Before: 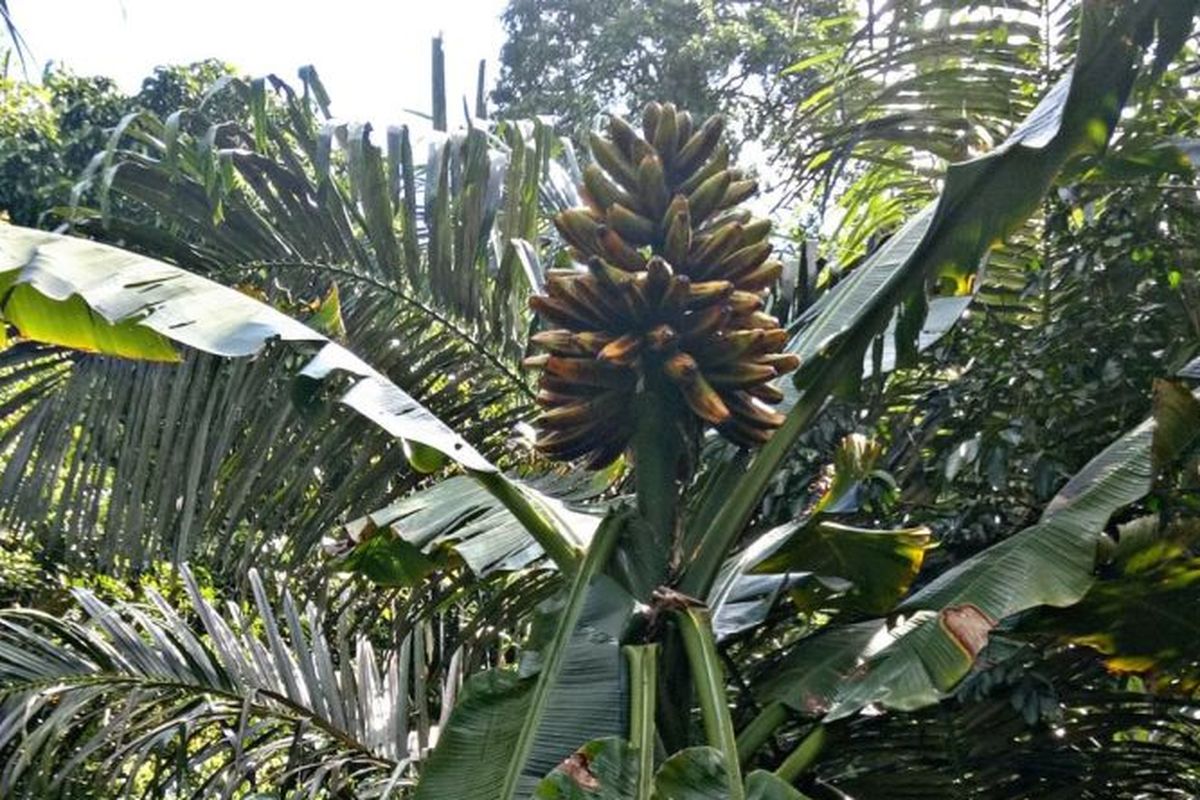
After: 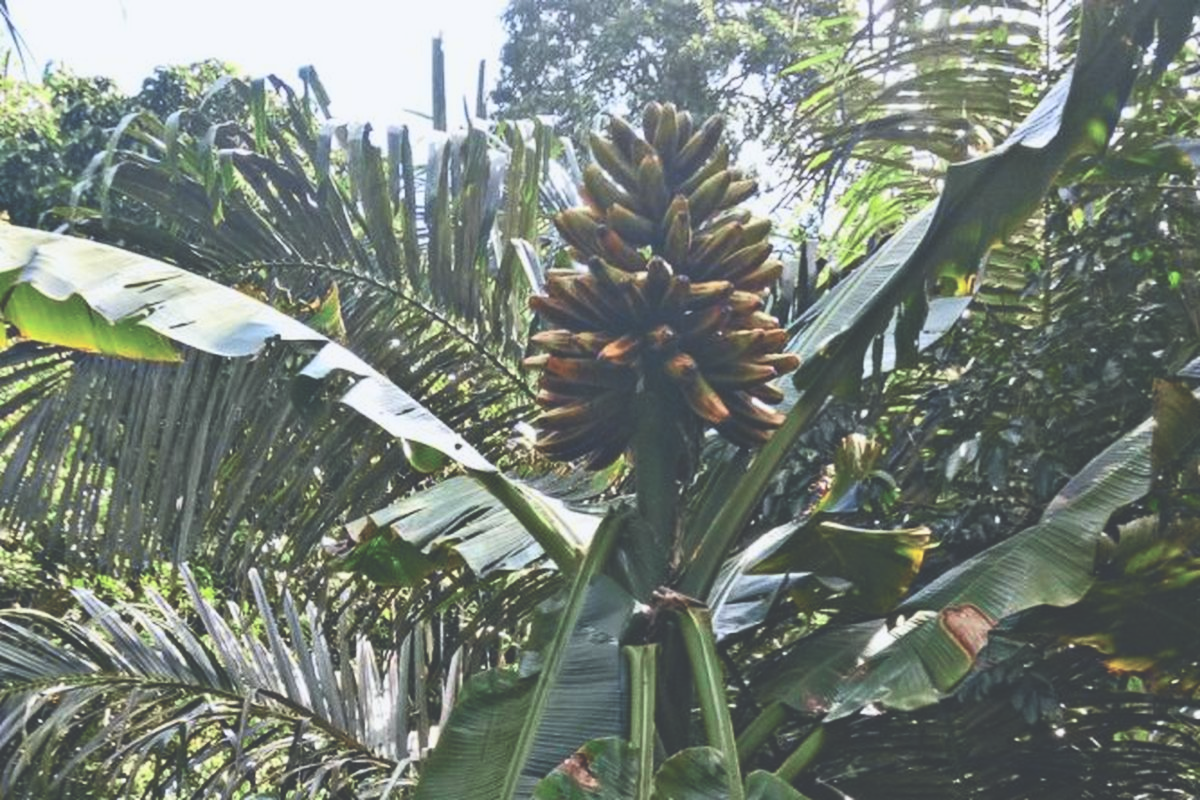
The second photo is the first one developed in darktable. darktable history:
tone curve: curves: ch0 [(0, 0.045) (0.155, 0.169) (0.46, 0.466) (0.751, 0.788) (1, 0.961)]; ch1 [(0, 0) (0.43, 0.408) (0.472, 0.469) (0.505, 0.503) (0.553, 0.563) (0.592, 0.581) (0.631, 0.625) (1, 1)]; ch2 [(0, 0) (0.505, 0.495) (0.55, 0.557) (0.583, 0.573) (1, 1)], color space Lab, independent channels, preserve colors none
exposure: black level correction -0.041, exposure 0.064 EV, compensate highlight preservation false
